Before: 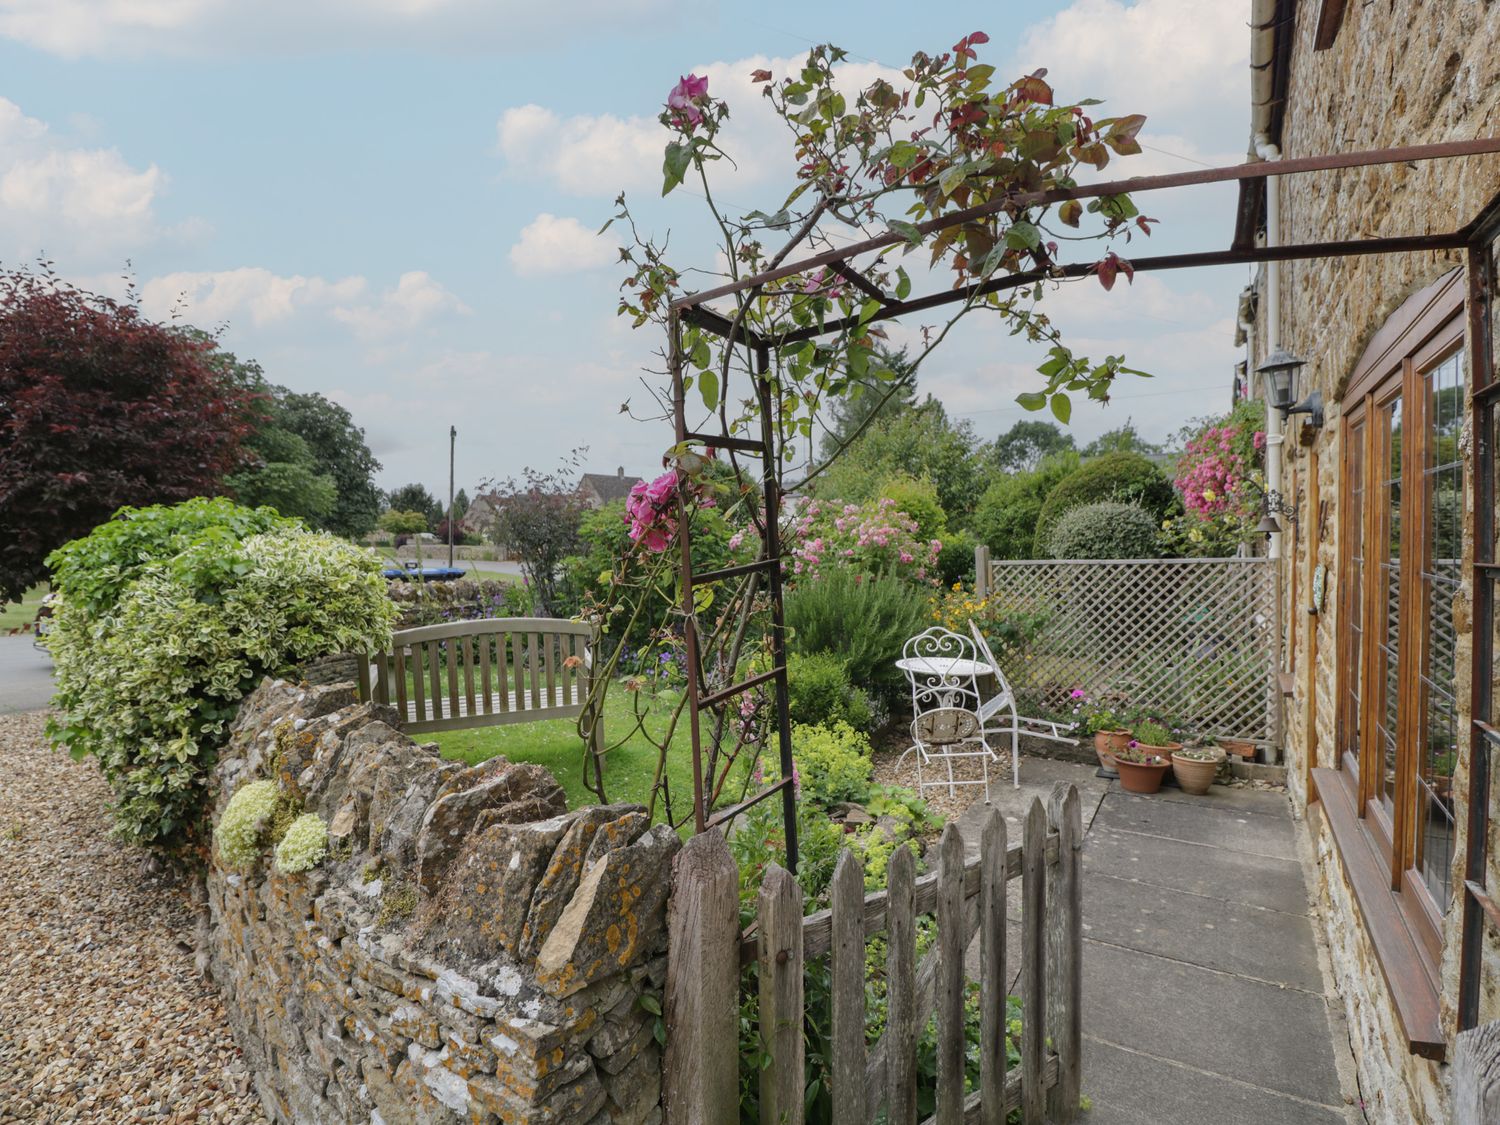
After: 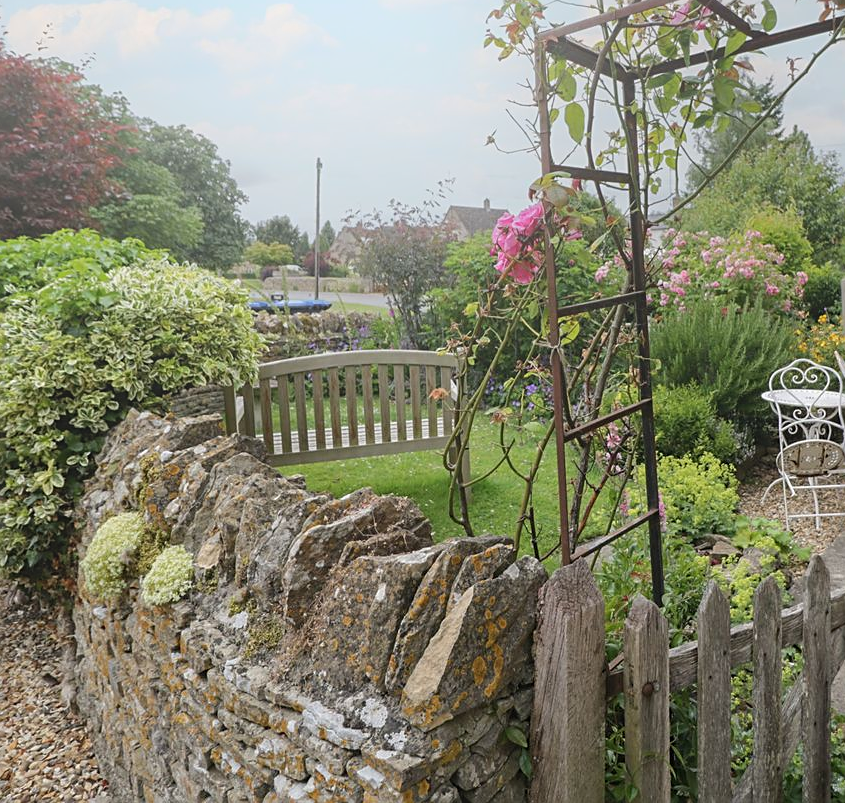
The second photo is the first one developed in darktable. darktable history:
bloom: size 38%, threshold 95%, strength 30%
sharpen: on, module defaults
crop: left 8.966%, top 23.852%, right 34.699%, bottom 4.703%
